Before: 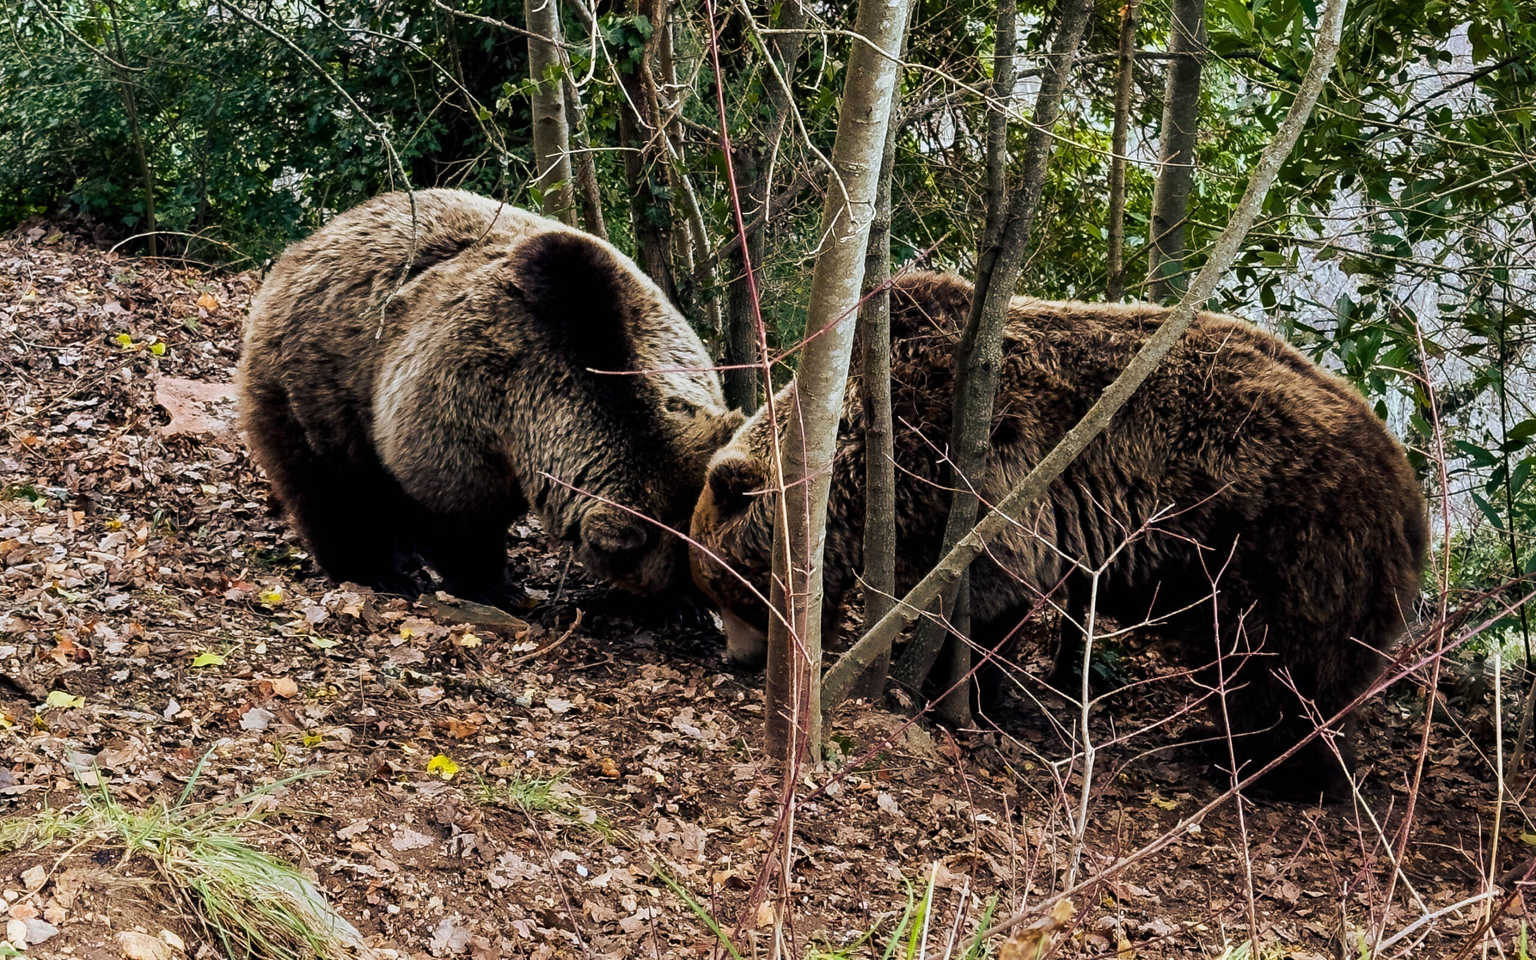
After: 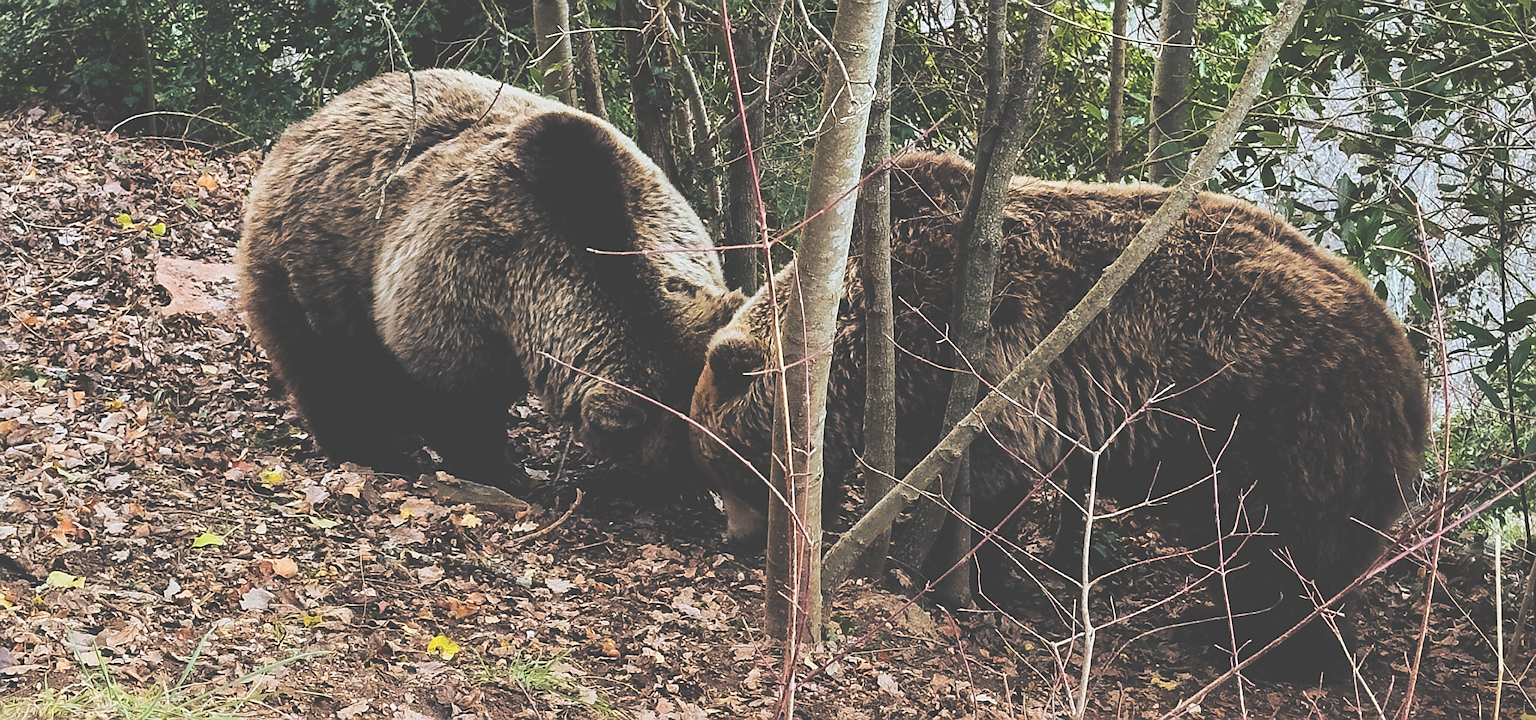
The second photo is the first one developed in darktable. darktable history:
sharpen: on, module defaults
tone curve: curves: ch0 [(0.021, 0) (0.104, 0.052) (0.496, 0.526) (0.737, 0.783) (1, 1)], color space Lab, linked channels, preserve colors none
exposure: black level correction -0.062, exposure -0.05 EV, compensate highlight preservation false
crop and rotate: top 12.5%, bottom 12.5%
